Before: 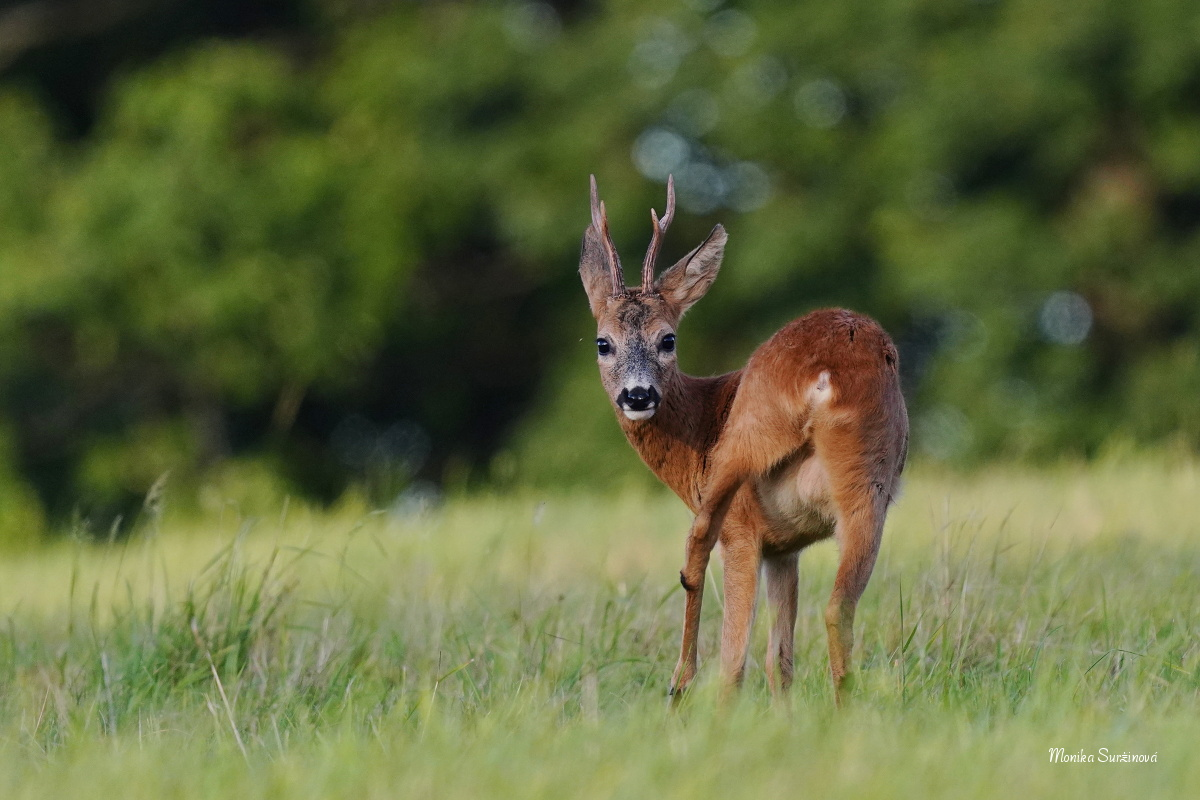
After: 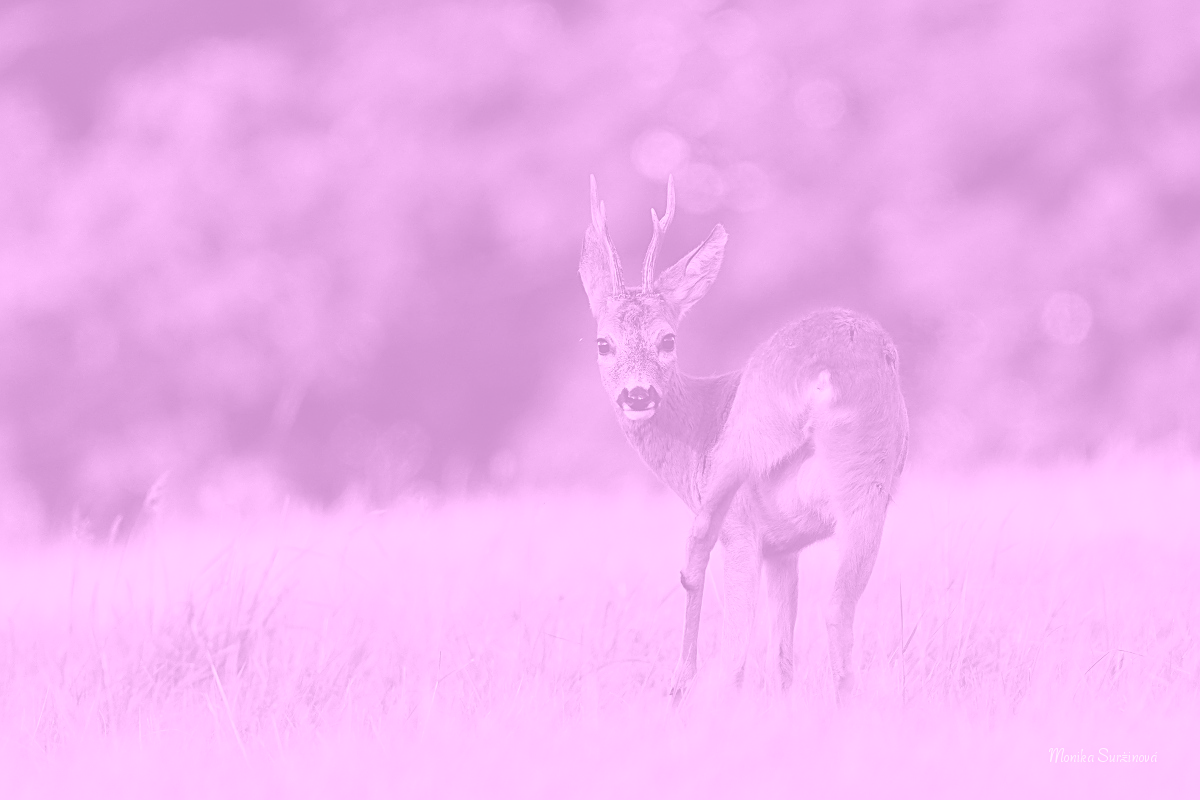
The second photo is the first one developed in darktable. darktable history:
colorize: hue 331.2°, saturation 69%, source mix 30.28%, lightness 69.02%, version 1
sharpen: on, module defaults
